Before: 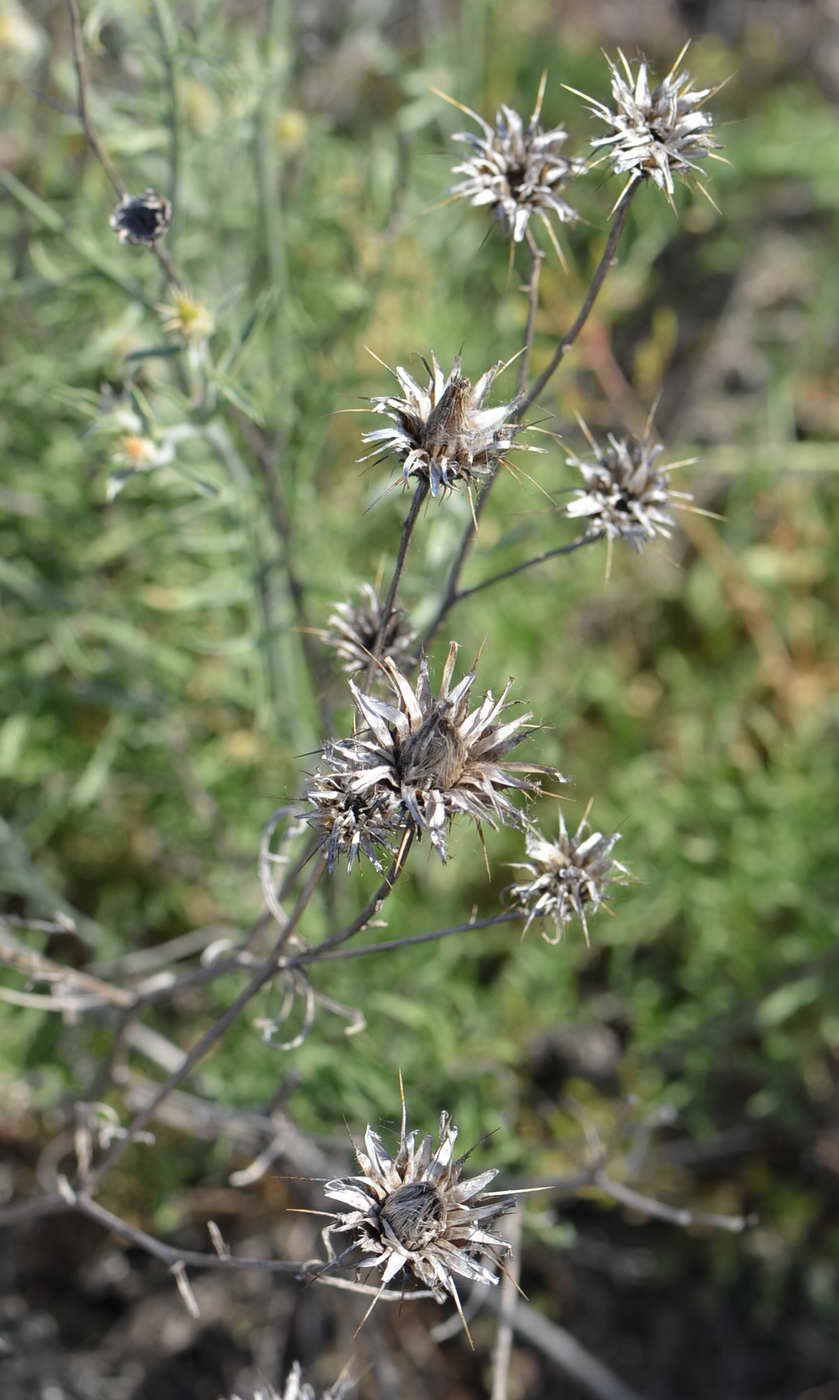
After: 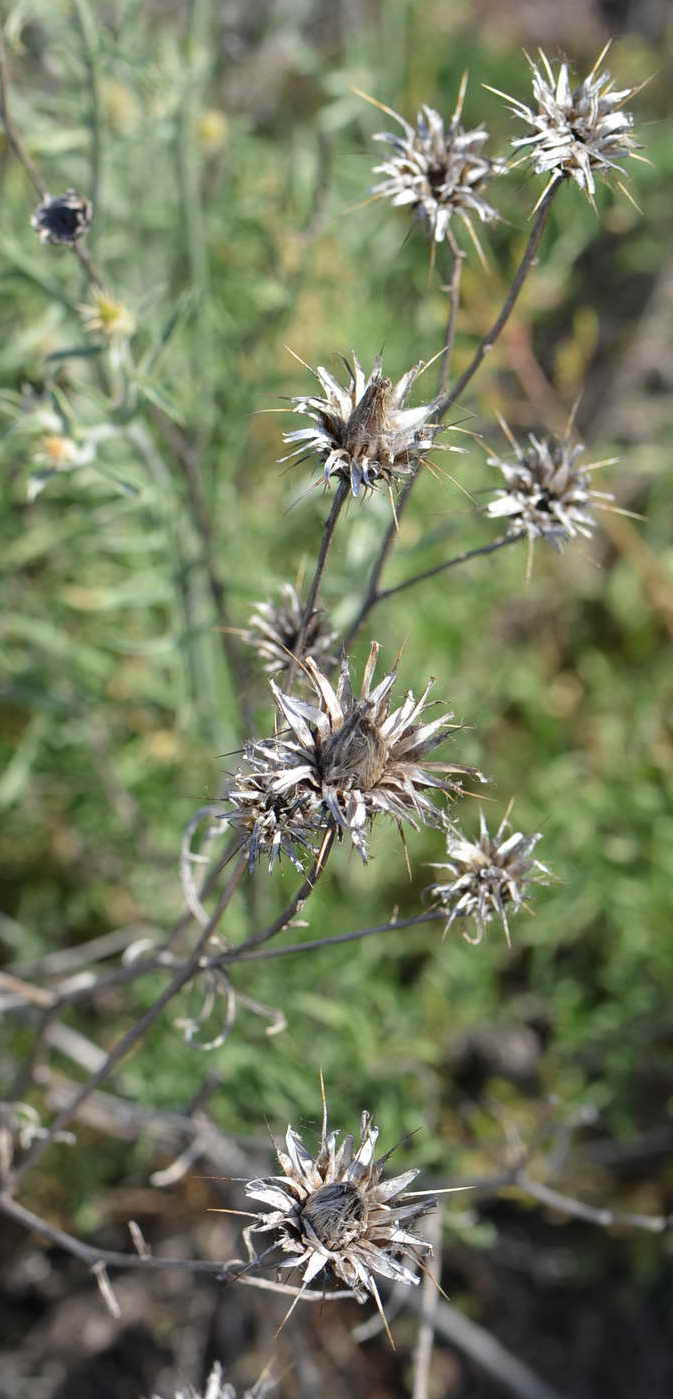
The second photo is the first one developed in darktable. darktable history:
crop and rotate: left 9.486%, right 10.243%
